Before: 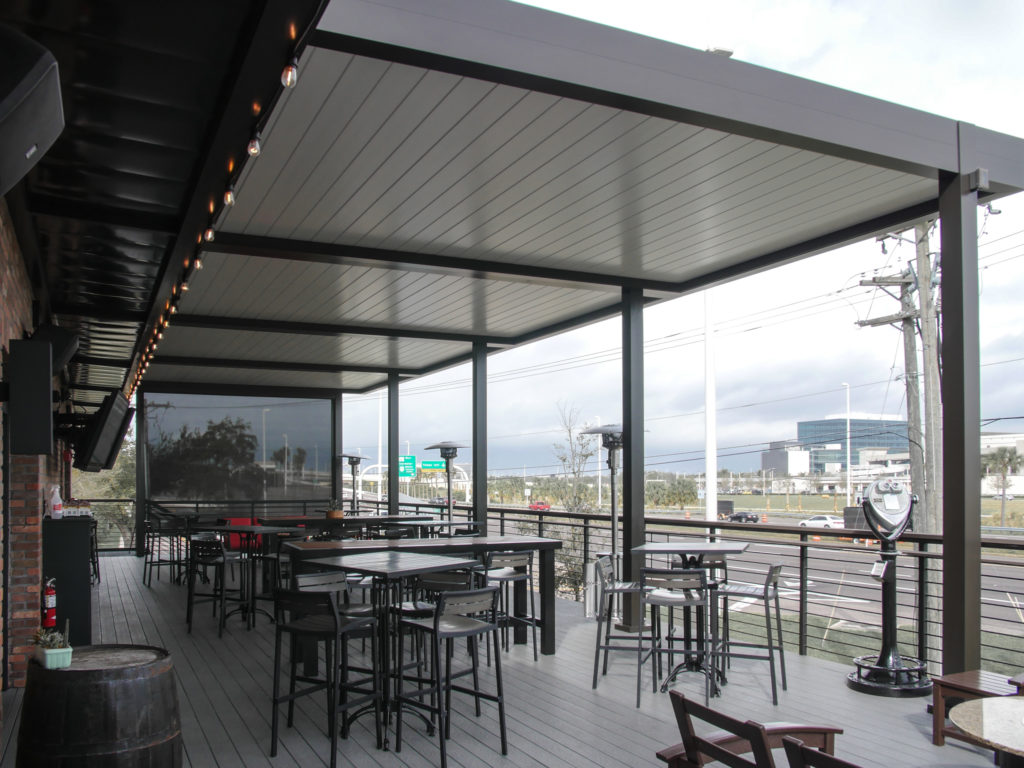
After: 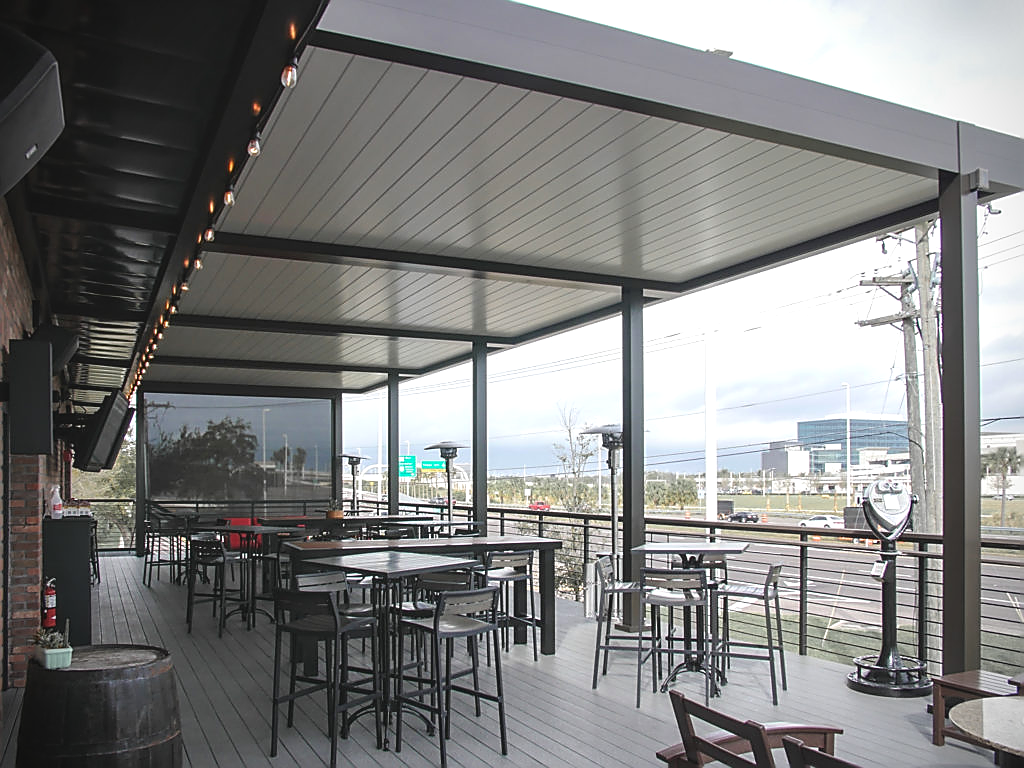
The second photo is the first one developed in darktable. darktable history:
exposure: black level correction 0, exposure 0.498 EV, compensate highlight preservation false
contrast brightness saturation: contrast -0.12
vignetting: unbound false
sharpen: radius 1.376, amount 1.241, threshold 0.72
